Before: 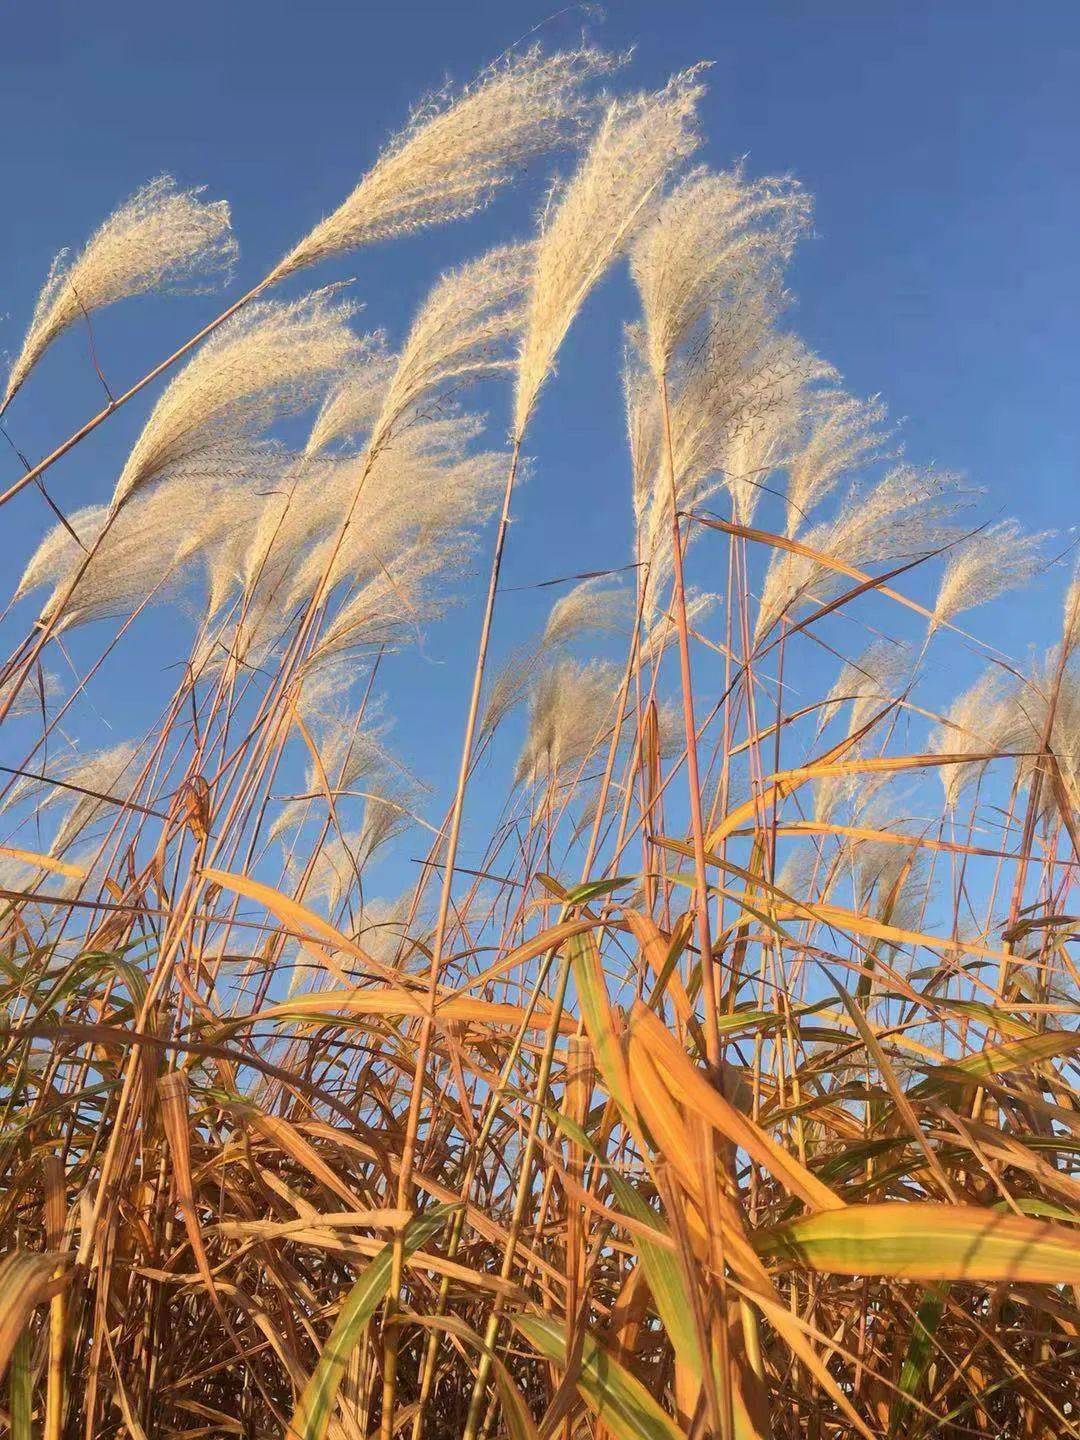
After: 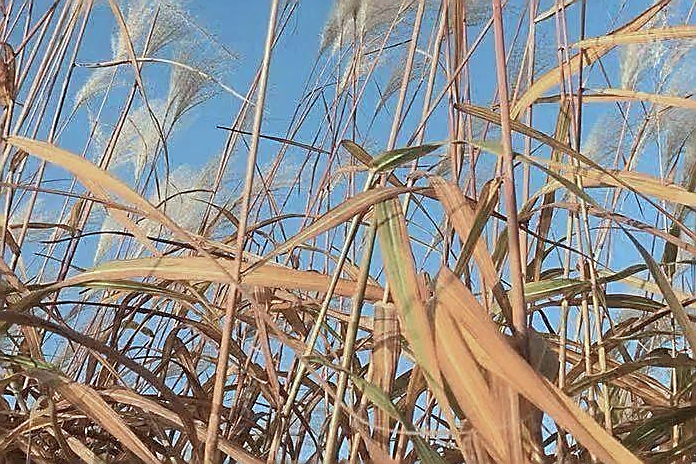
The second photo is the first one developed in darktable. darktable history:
sharpen: radius 1.426, amount 1.264, threshold 0.663
crop: left 18.039%, top 50.94%, right 17.448%, bottom 16.806%
color correction: highlights a* -12.31, highlights b* -17.87, saturation 0.696
